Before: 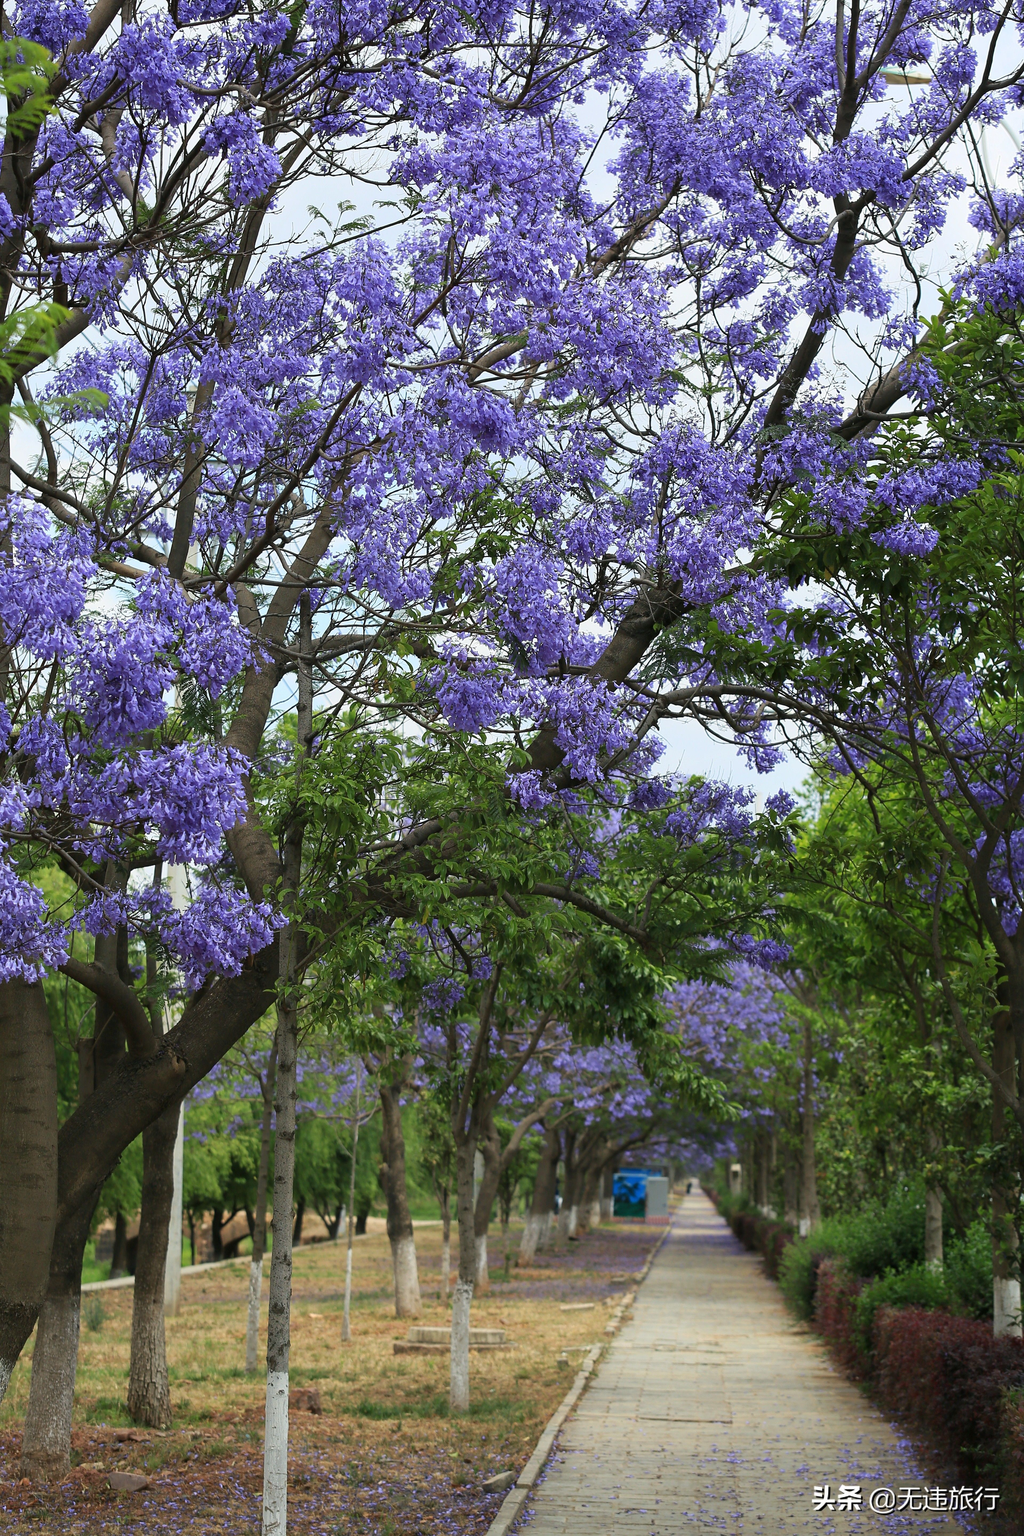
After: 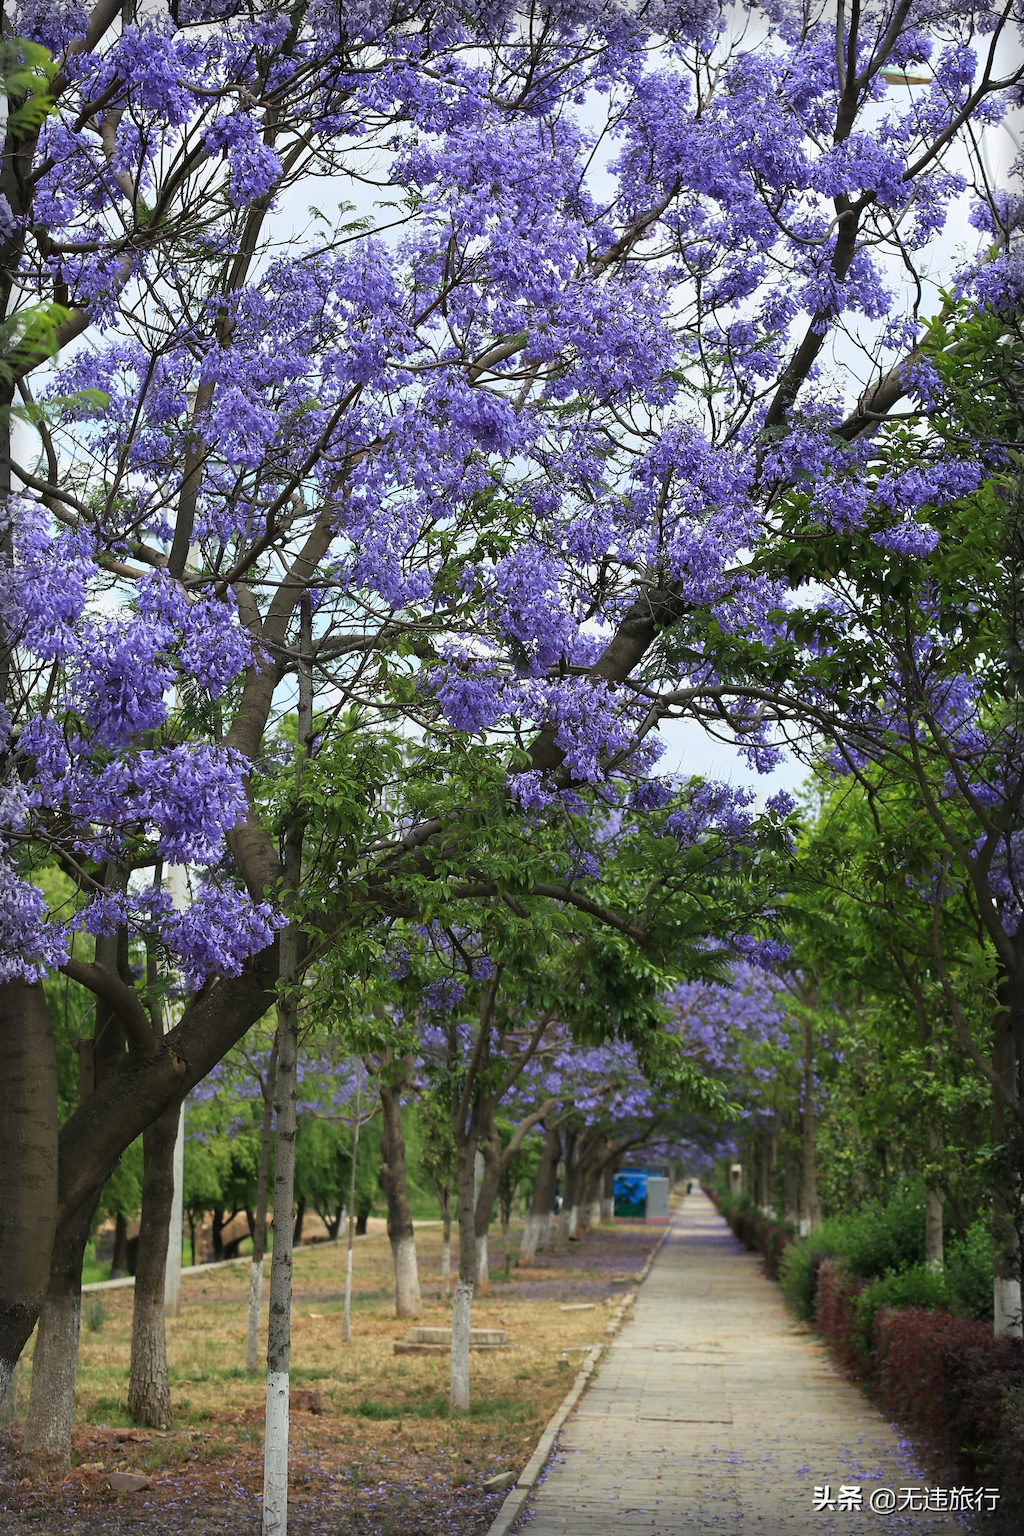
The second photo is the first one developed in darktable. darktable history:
vignetting: fall-off start 93.38%, fall-off radius 5.68%, brightness -0.329, automatic ratio true, width/height ratio 1.33, shape 0.043, dithering 8-bit output, unbound false
